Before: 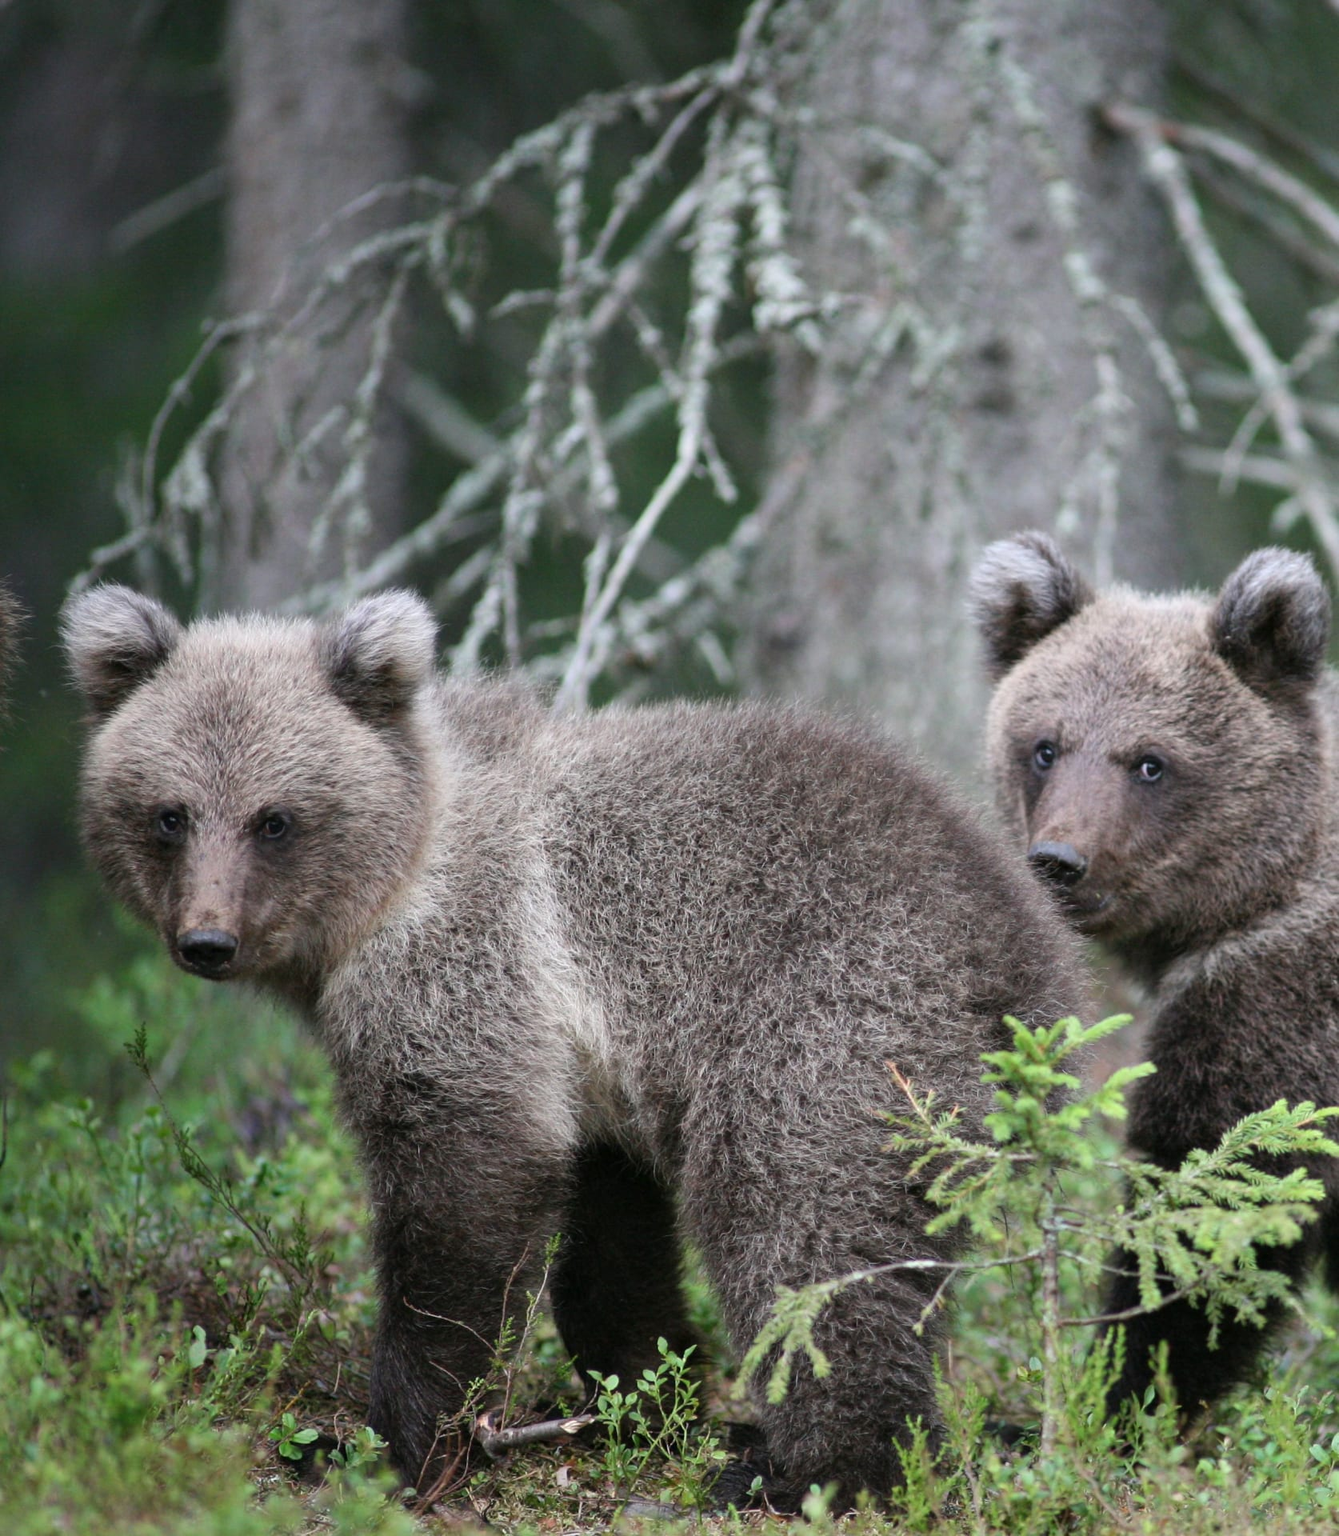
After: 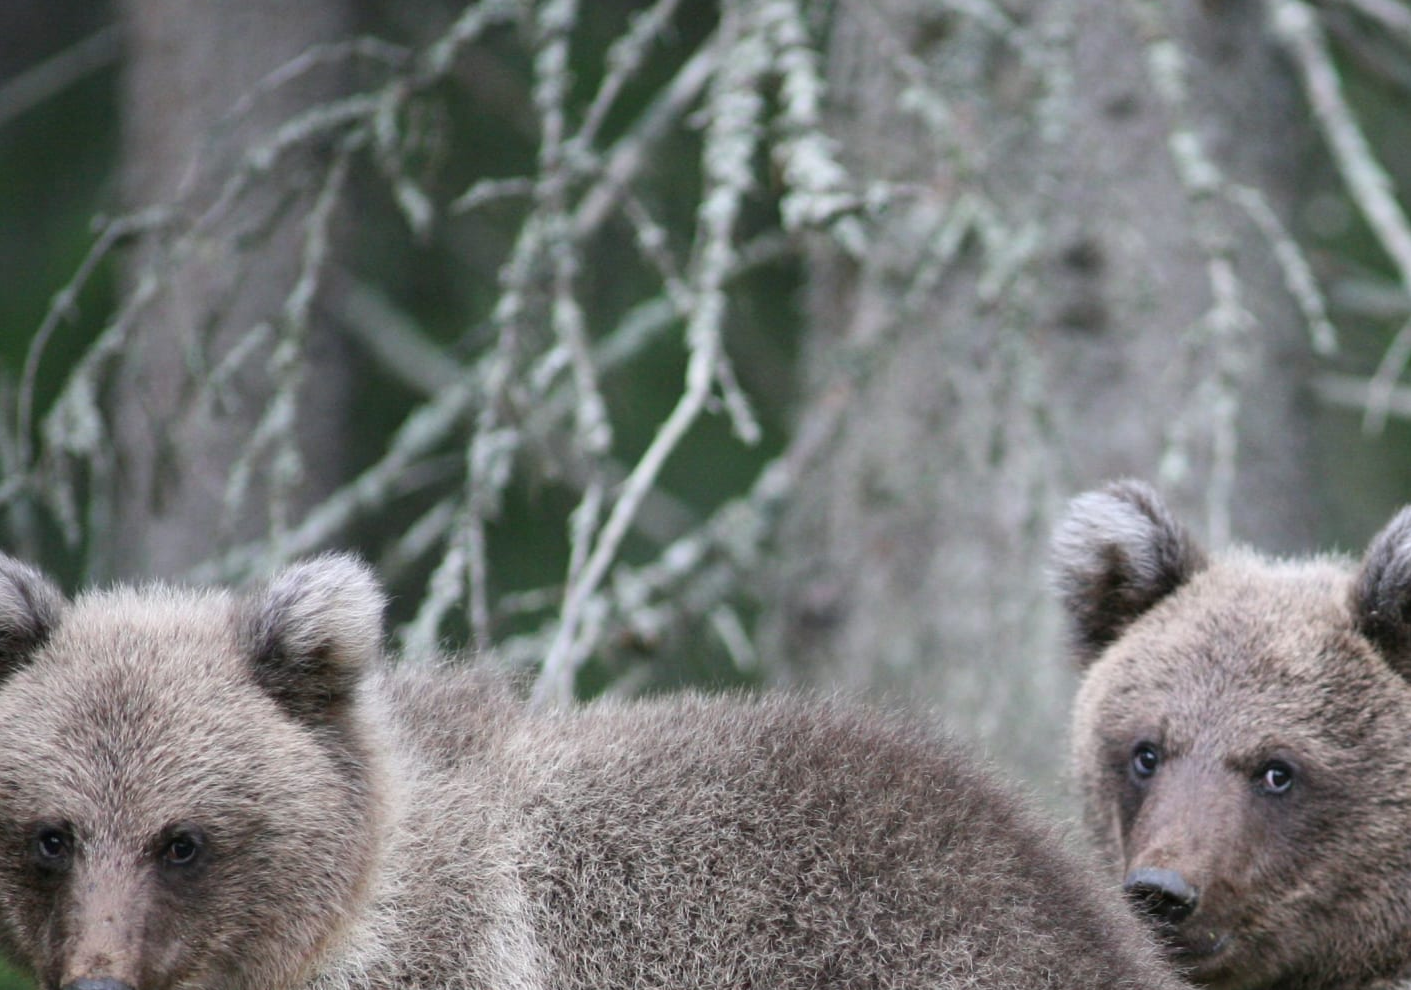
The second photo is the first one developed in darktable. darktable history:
crop and rotate: left 9.652%, top 9.612%, right 6.045%, bottom 38.811%
